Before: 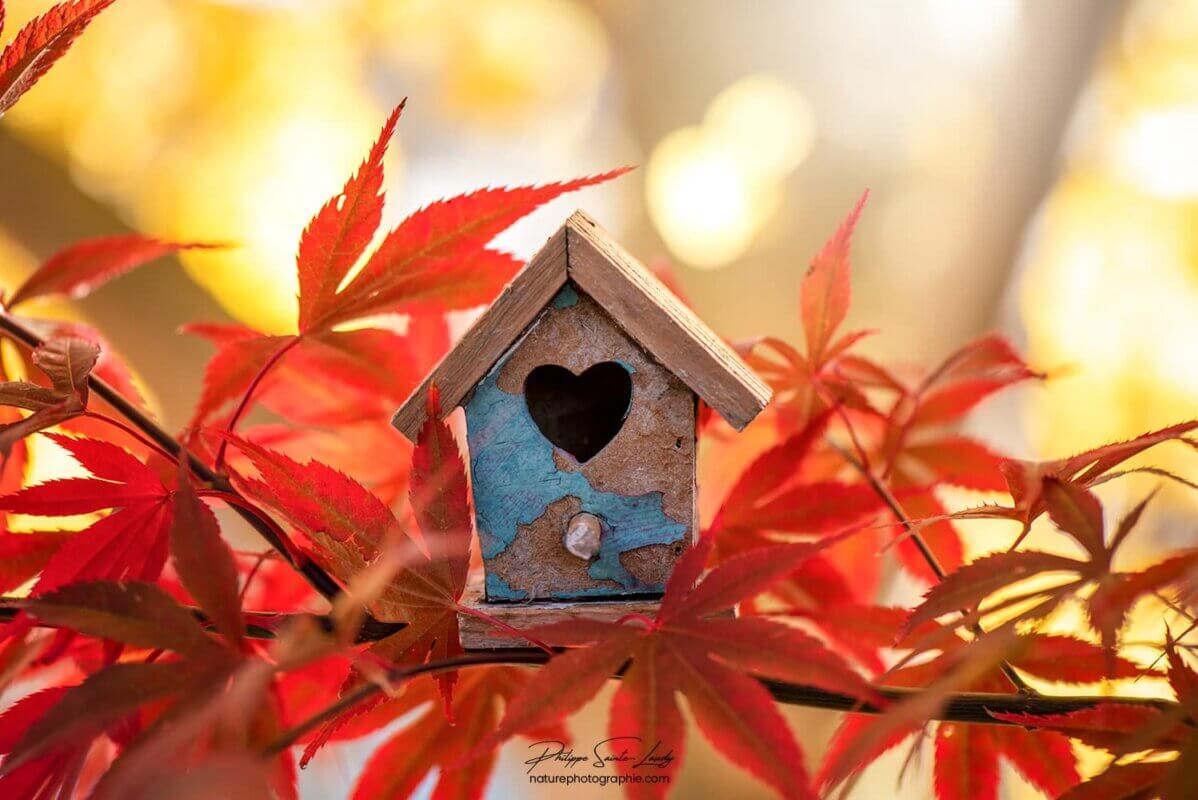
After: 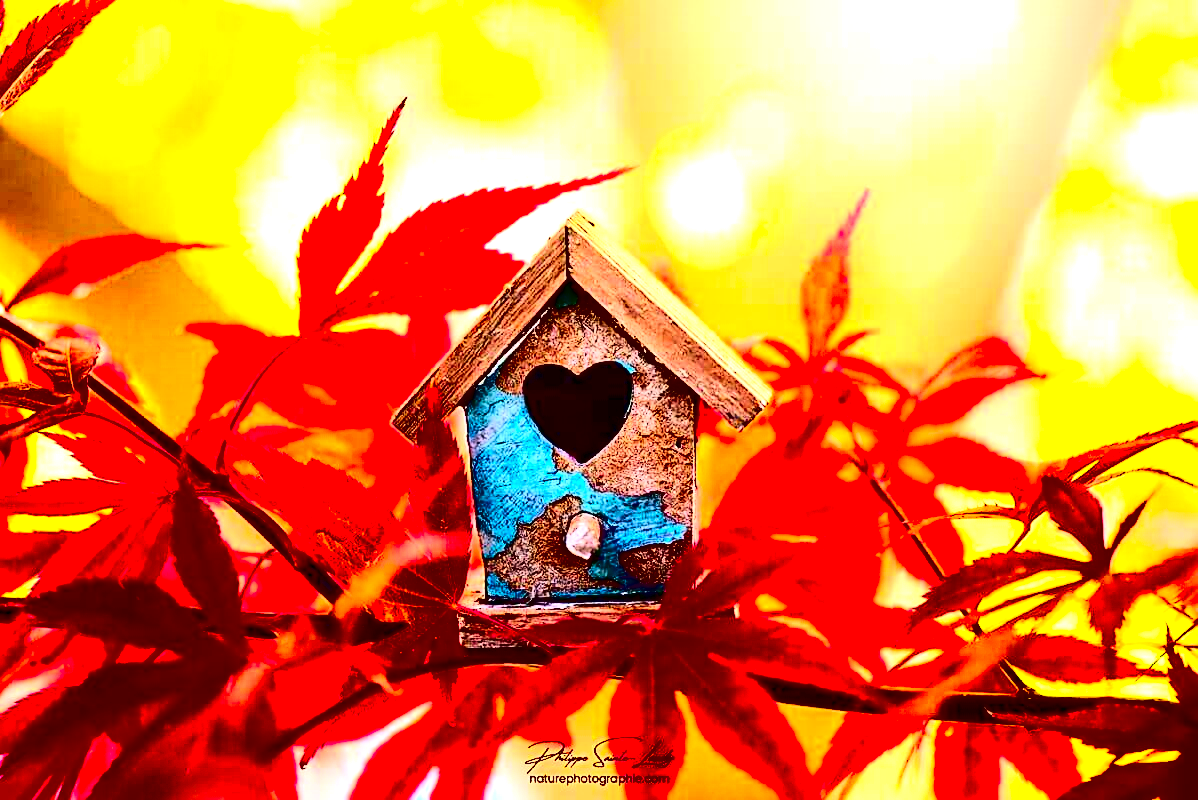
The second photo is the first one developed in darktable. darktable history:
sharpen: on, module defaults
contrast brightness saturation: contrast 0.77, brightness -1, saturation 1
exposure: black level correction 0, exposure 1.2 EV, compensate exposure bias true, compensate highlight preservation false
vibrance: vibrance 0%
